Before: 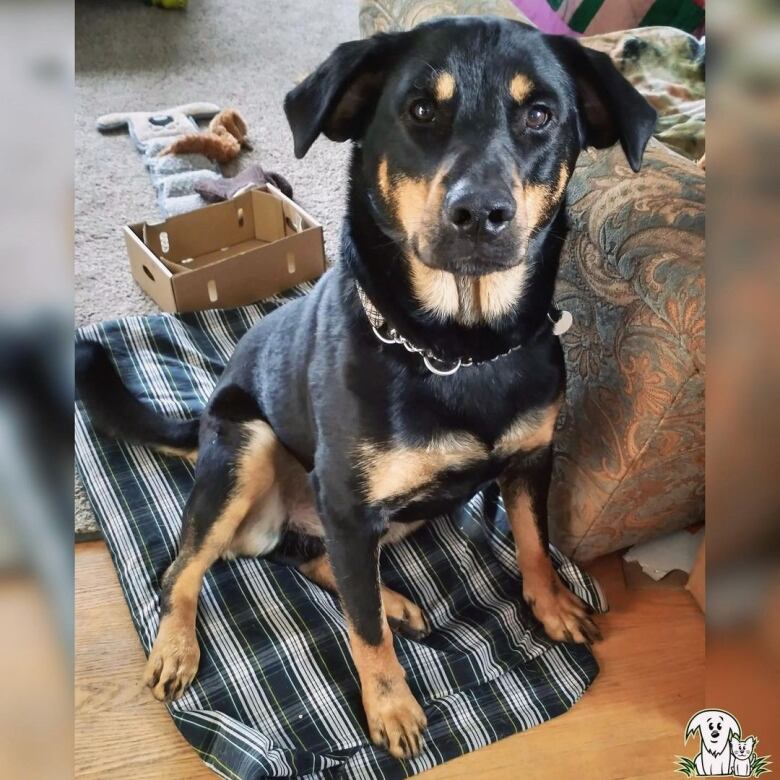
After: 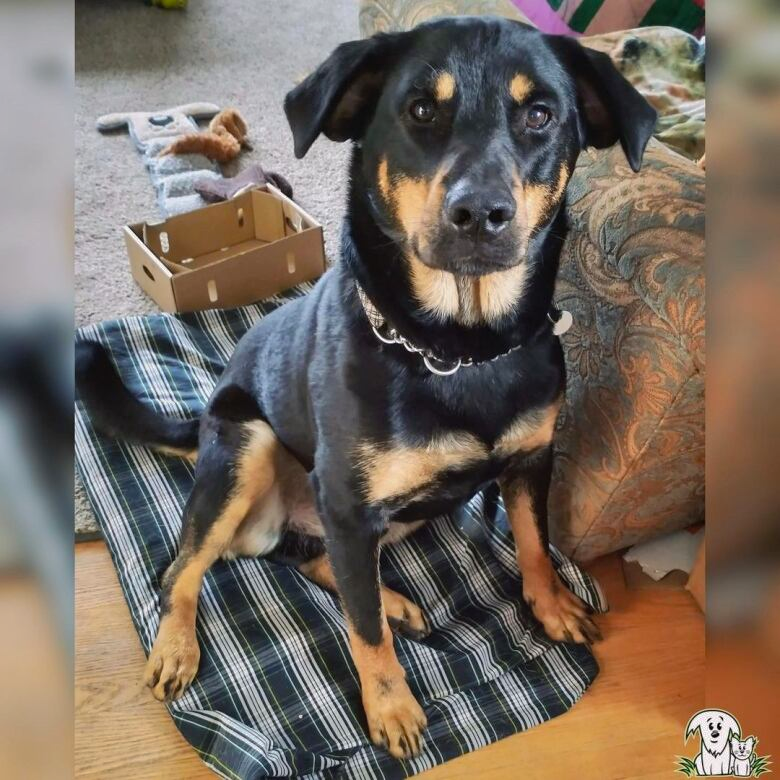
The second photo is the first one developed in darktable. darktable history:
rotate and perspective: automatic cropping original format, crop left 0, crop top 0
color balance: output saturation 110%
shadows and highlights: shadows 30
